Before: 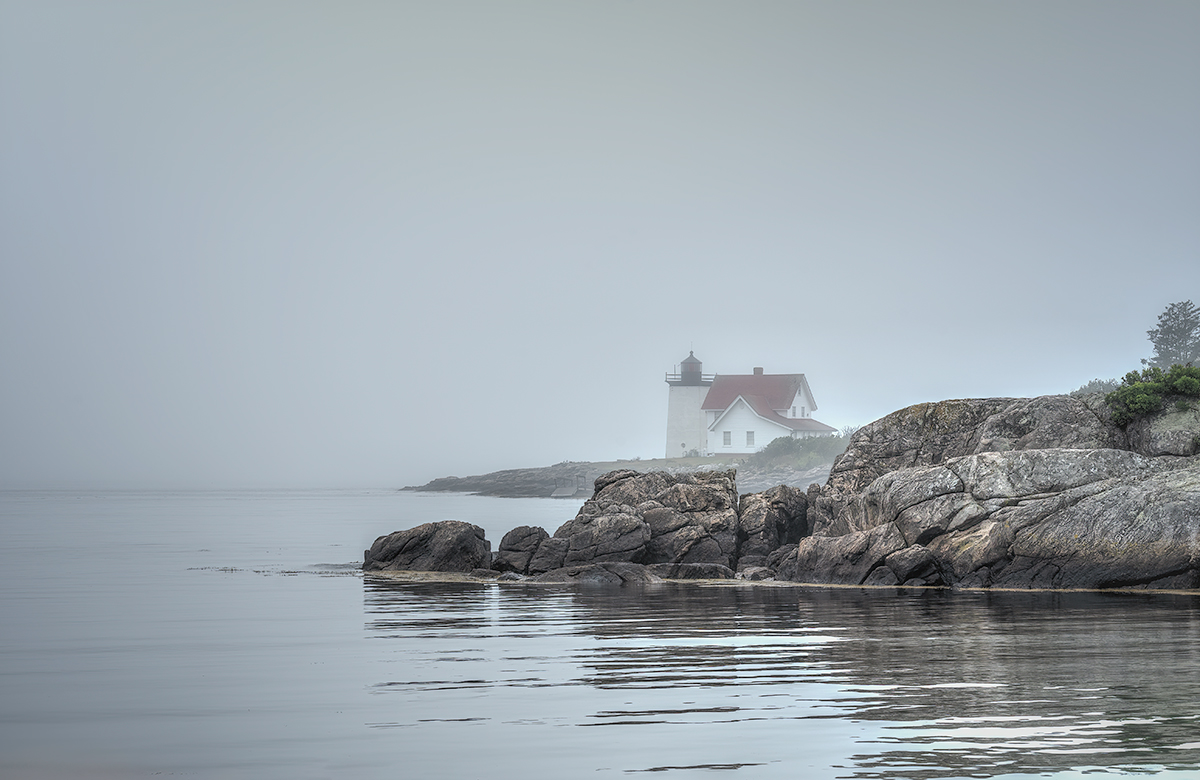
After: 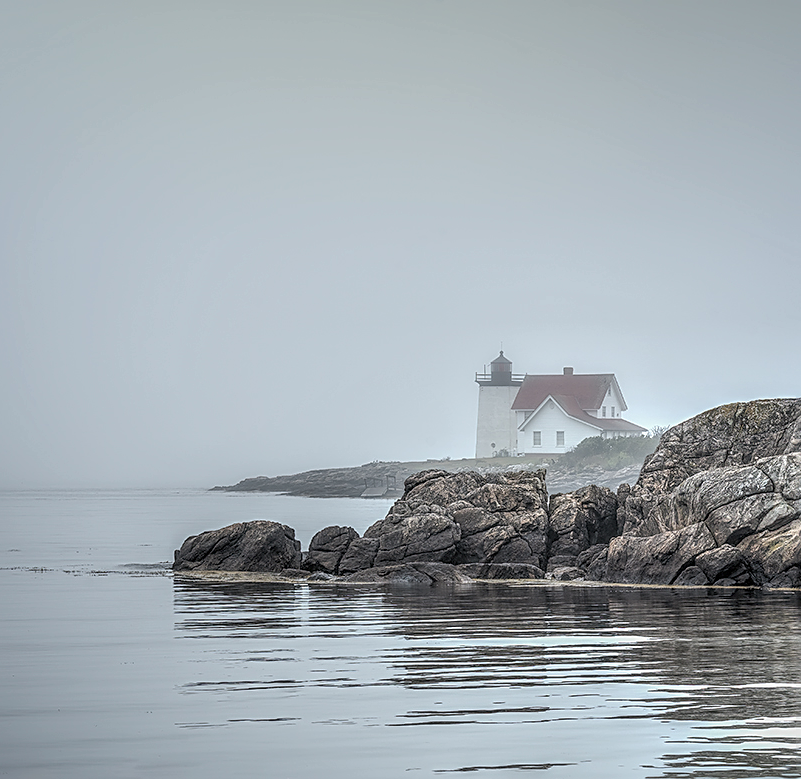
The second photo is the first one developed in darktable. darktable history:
sharpen: on, module defaults
base curve: preserve colors none
local contrast: on, module defaults
crop and rotate: left 15.84%, right 17.38%
